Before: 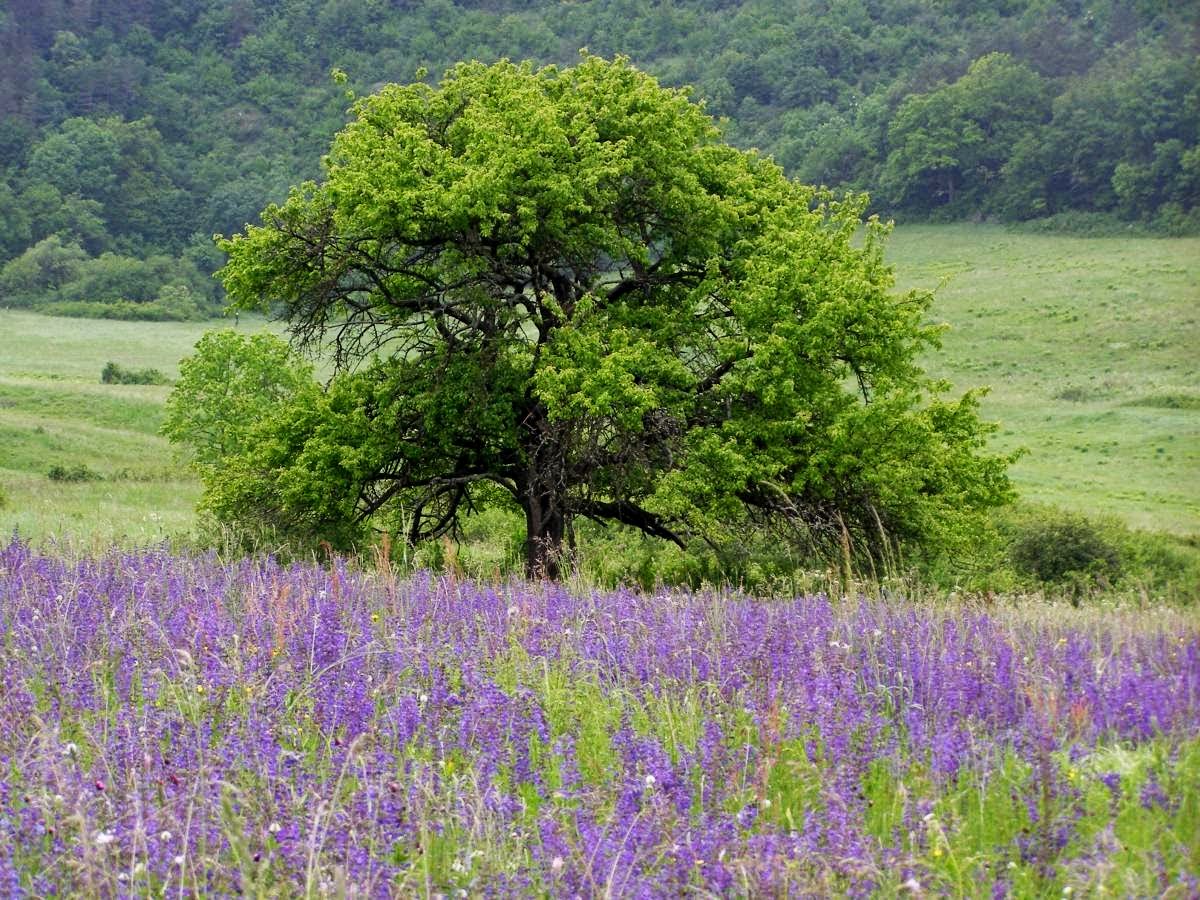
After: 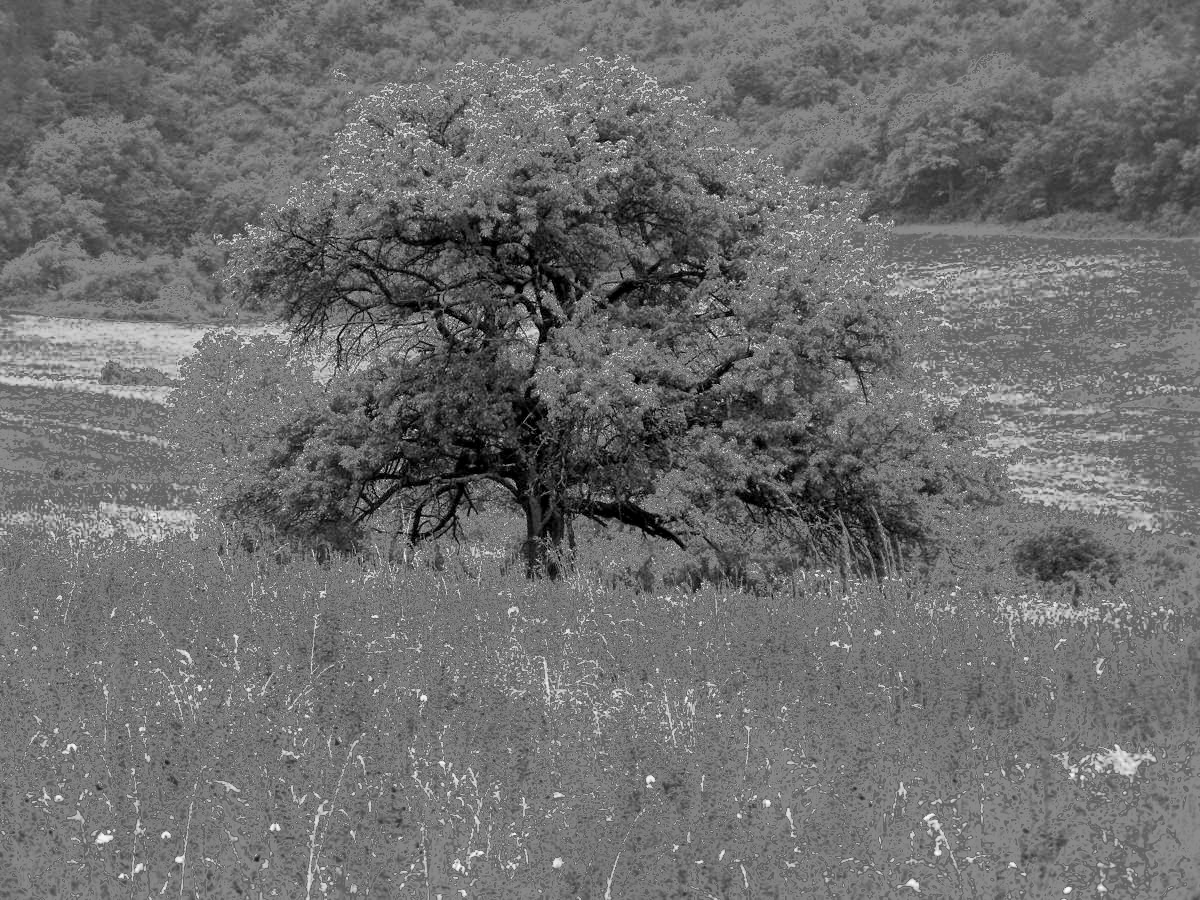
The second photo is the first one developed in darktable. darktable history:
velvia: on, module defaults
exposure: black level correction 0.001, exposure 0.14 EV, compensate highlight preservation false
monochrome: a -35.87, b 49.73, size 1.7
shadows and highlights: on, module defaults
fill light: exposure -0.73 EV, center 0.69, width 2.2
